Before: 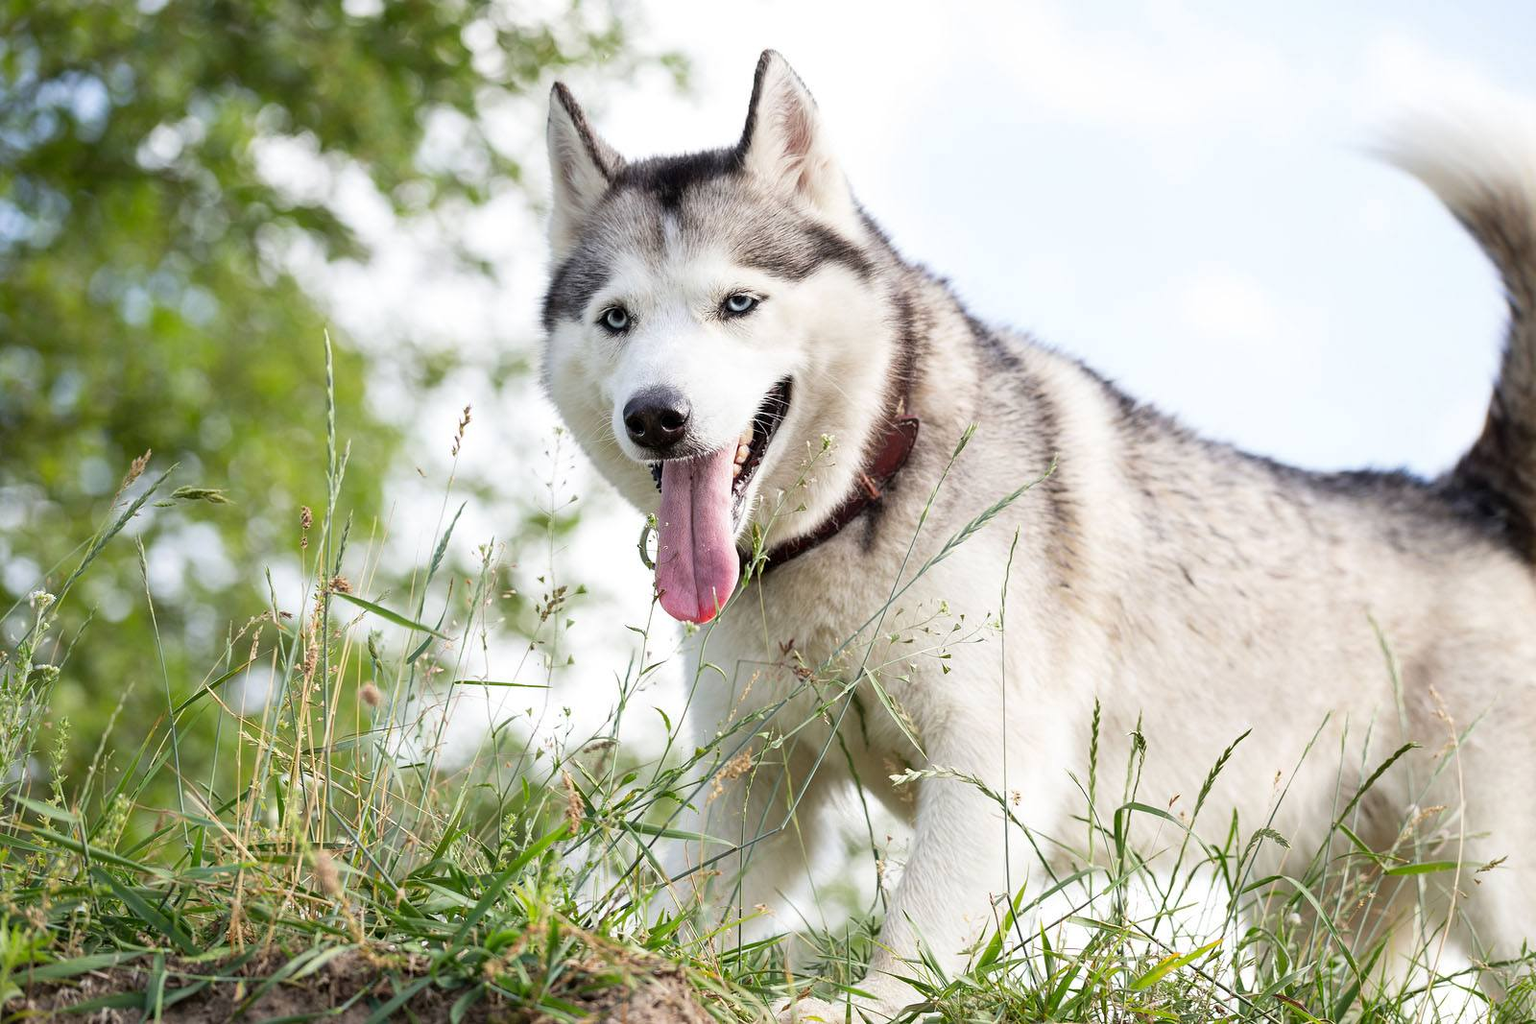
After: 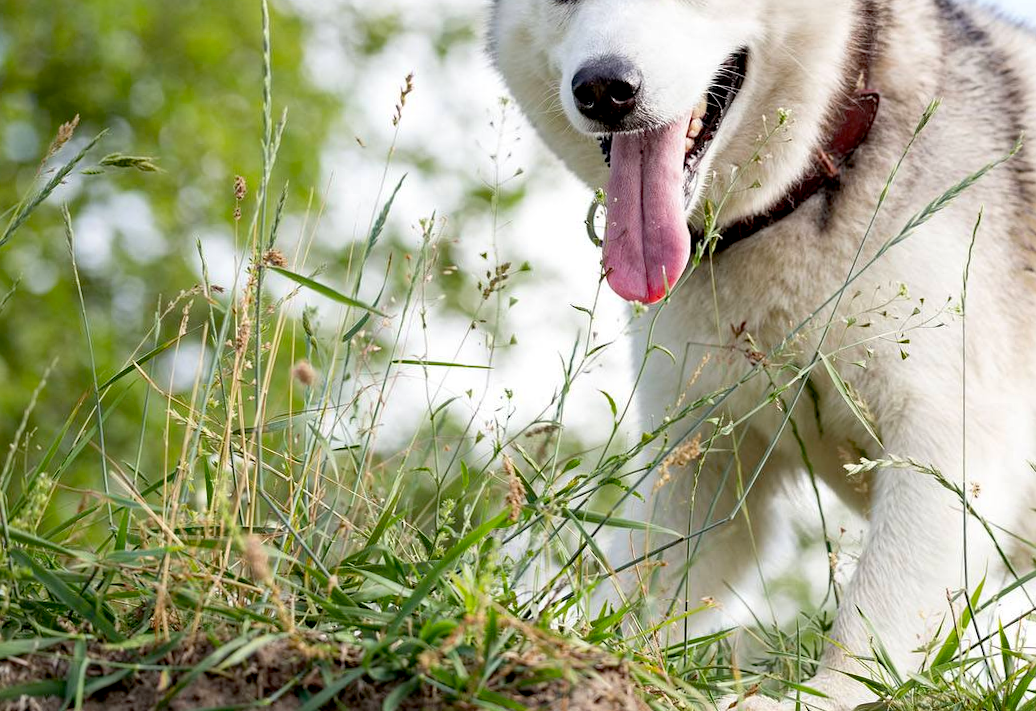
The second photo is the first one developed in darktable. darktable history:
exposure: black level correction 0.009, compensate highlight preservation false
crop and rotate: angle -0.781°, left 4.05%, top 31.983%, right 29.845%
haze removal: compatibility mode true, adaptive false
